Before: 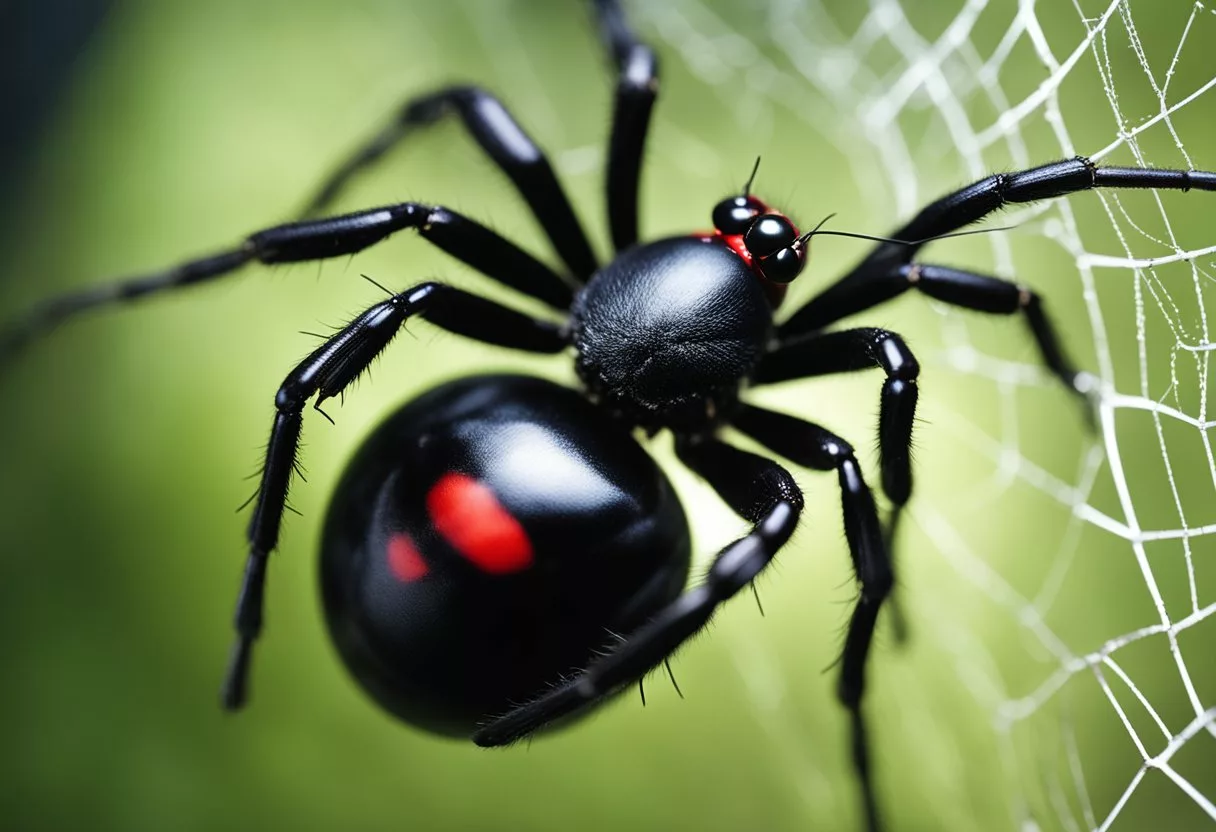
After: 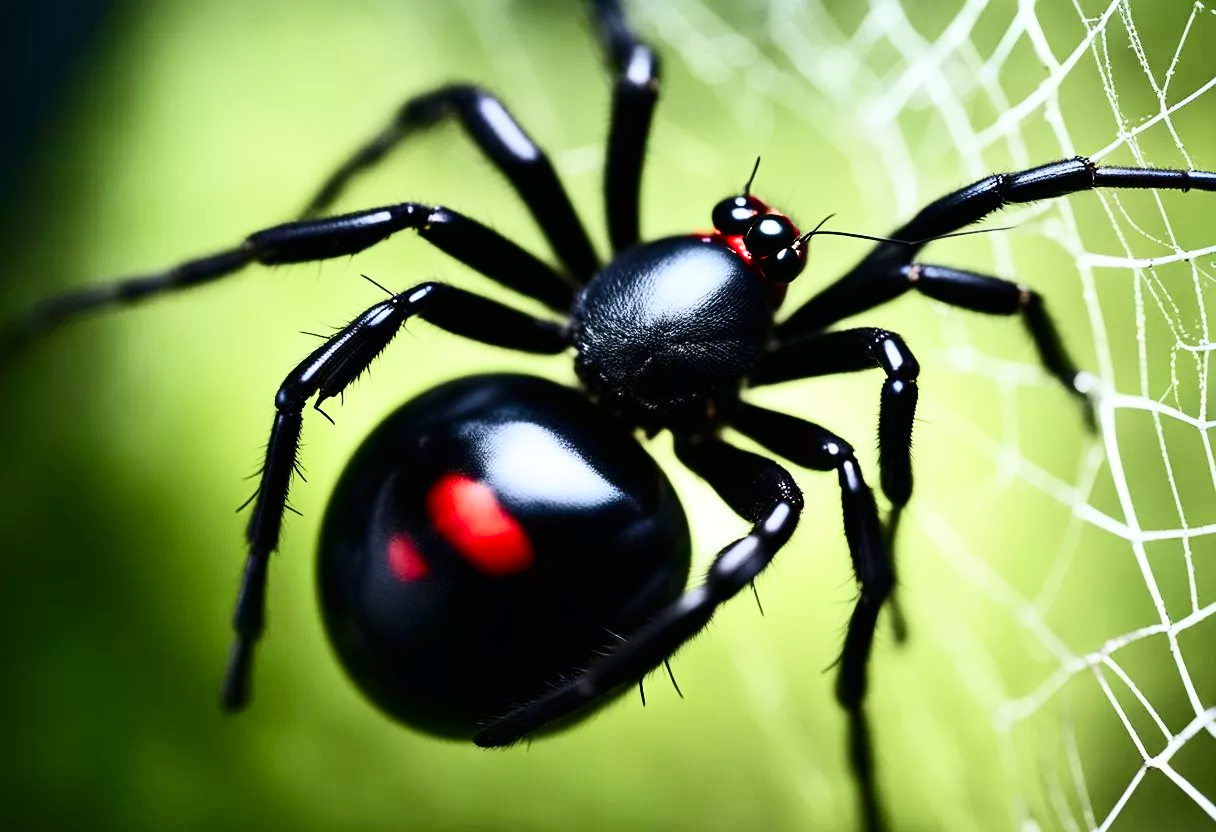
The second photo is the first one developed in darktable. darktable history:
contrast brightness saturation: contrast 0.407, brightness 0.04, saturation 0.25
tone equalizer: -8 EV 0.047 EV
